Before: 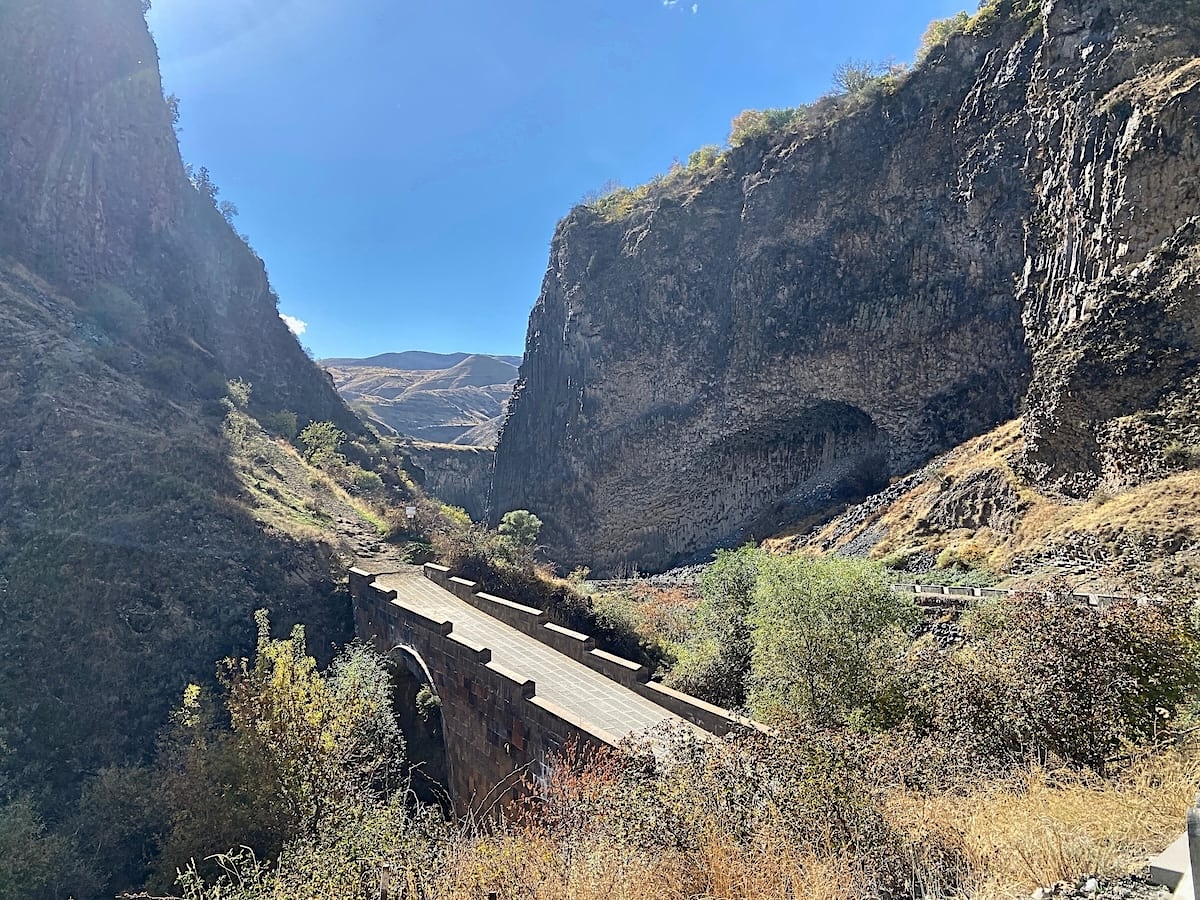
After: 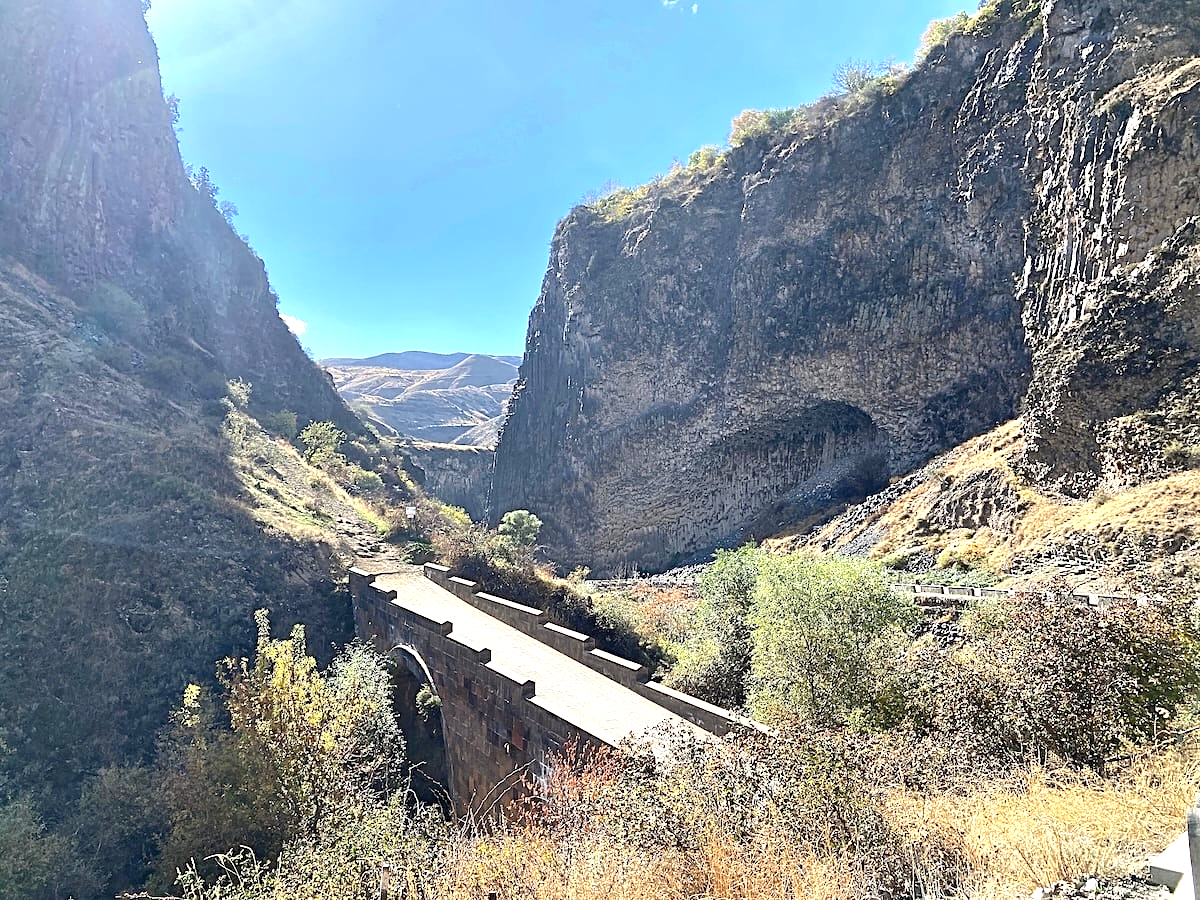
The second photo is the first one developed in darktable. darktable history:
exposure: exposure 0.778 EV, compensate exposure bias true, compensate highlight preservation false
